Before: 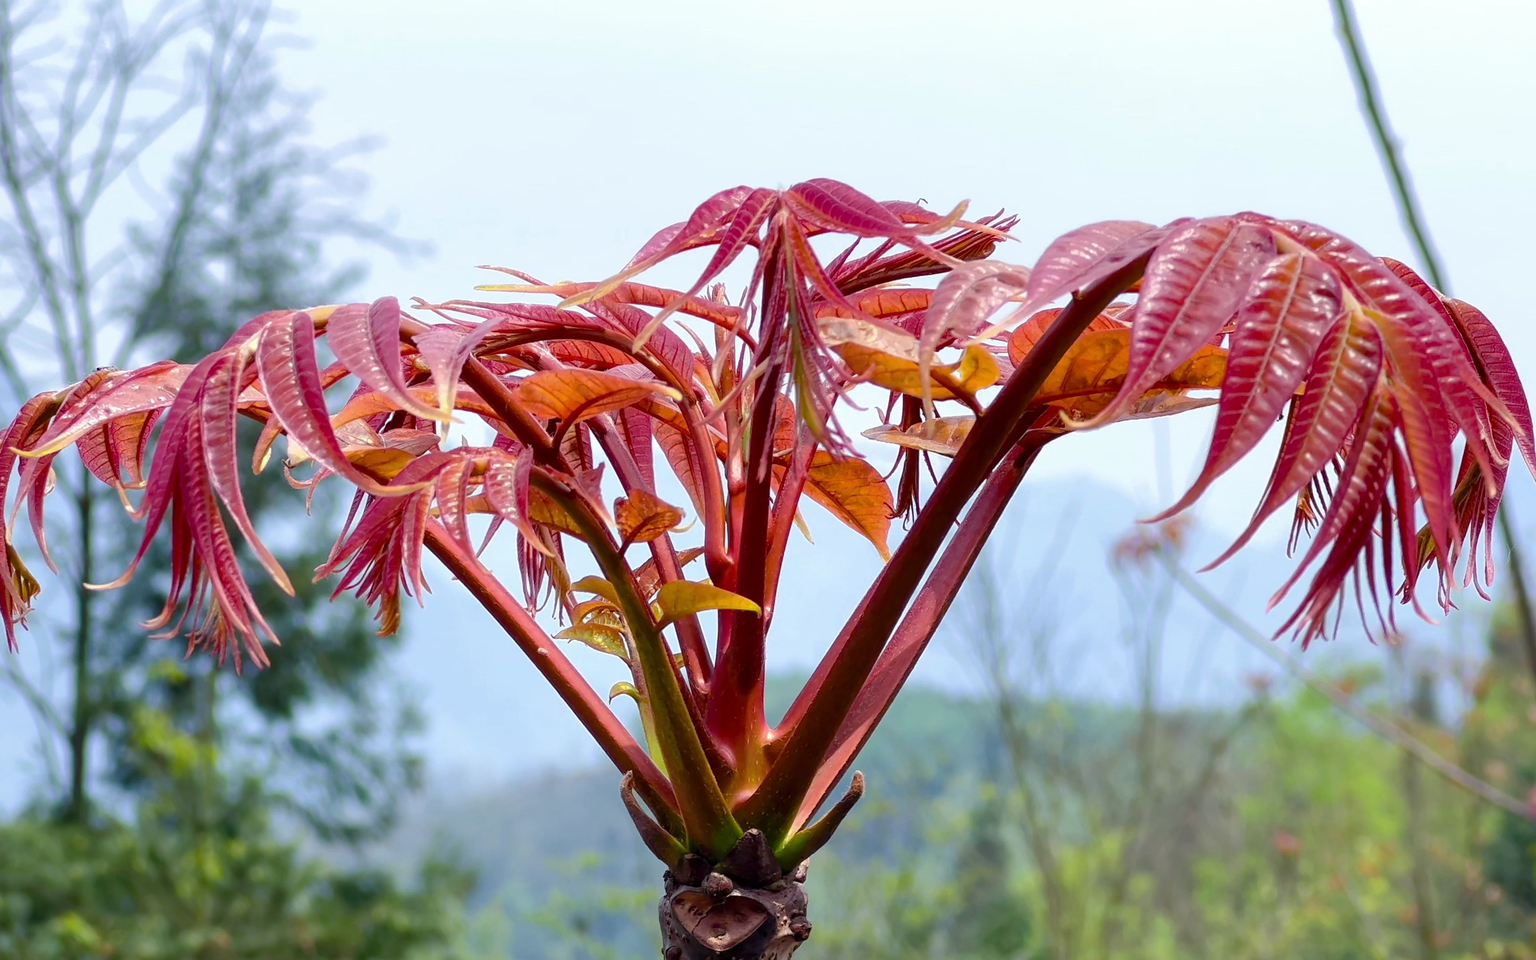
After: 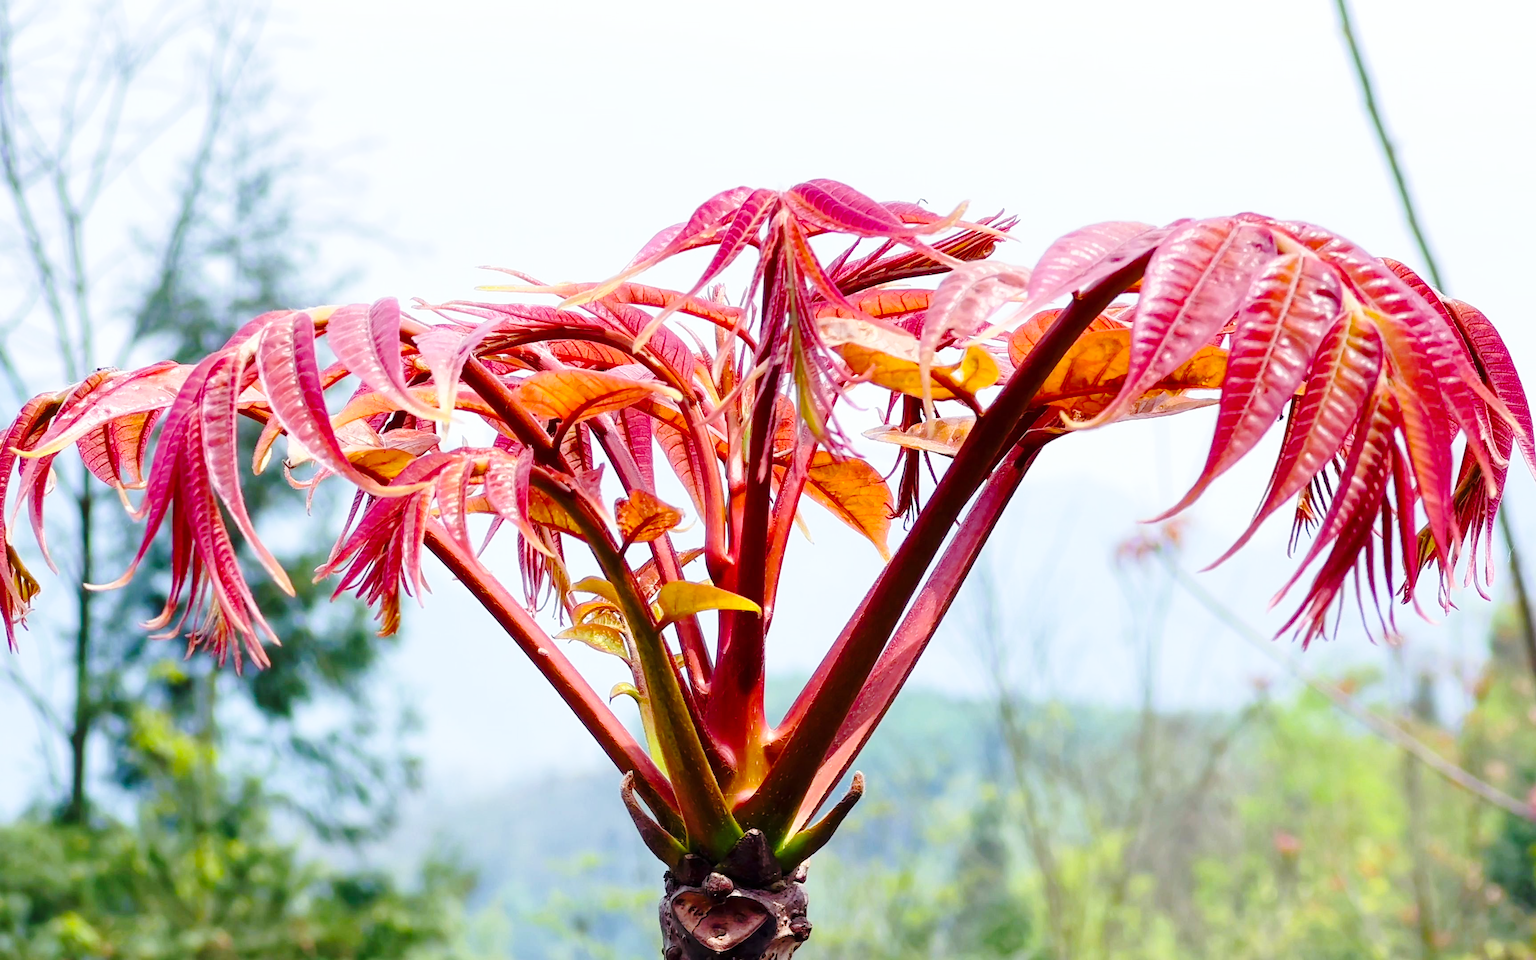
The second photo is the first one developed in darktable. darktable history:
base curve: curves: ch0 [(0, 0) (0.028, 0.03) (0.121, 0.232) (0.46, 0.748) (0.859, 0.968) (1, 1)], preserve colors none
tone curve: curves: ch0 [(0, 0) (0.003, 0.003) (0.011, 0.011) (0.025, 0.025) (0.044, 0.045) (0.069, 0.07) (0.1, 0.101) (0.136, 0.138) (0.177, 0.18) (0.224, 0.228) (0.277, 0.281) (0.335, 0.34) (0.399, 0.405) (0.468, 0.475) (0.543, 0.551) (0.623, 0.633) (0.709, 0.72) (0.801, 0.813) (0.898, 0.907) (1, 1)], color space Lab, linked channels, preserve colors none
